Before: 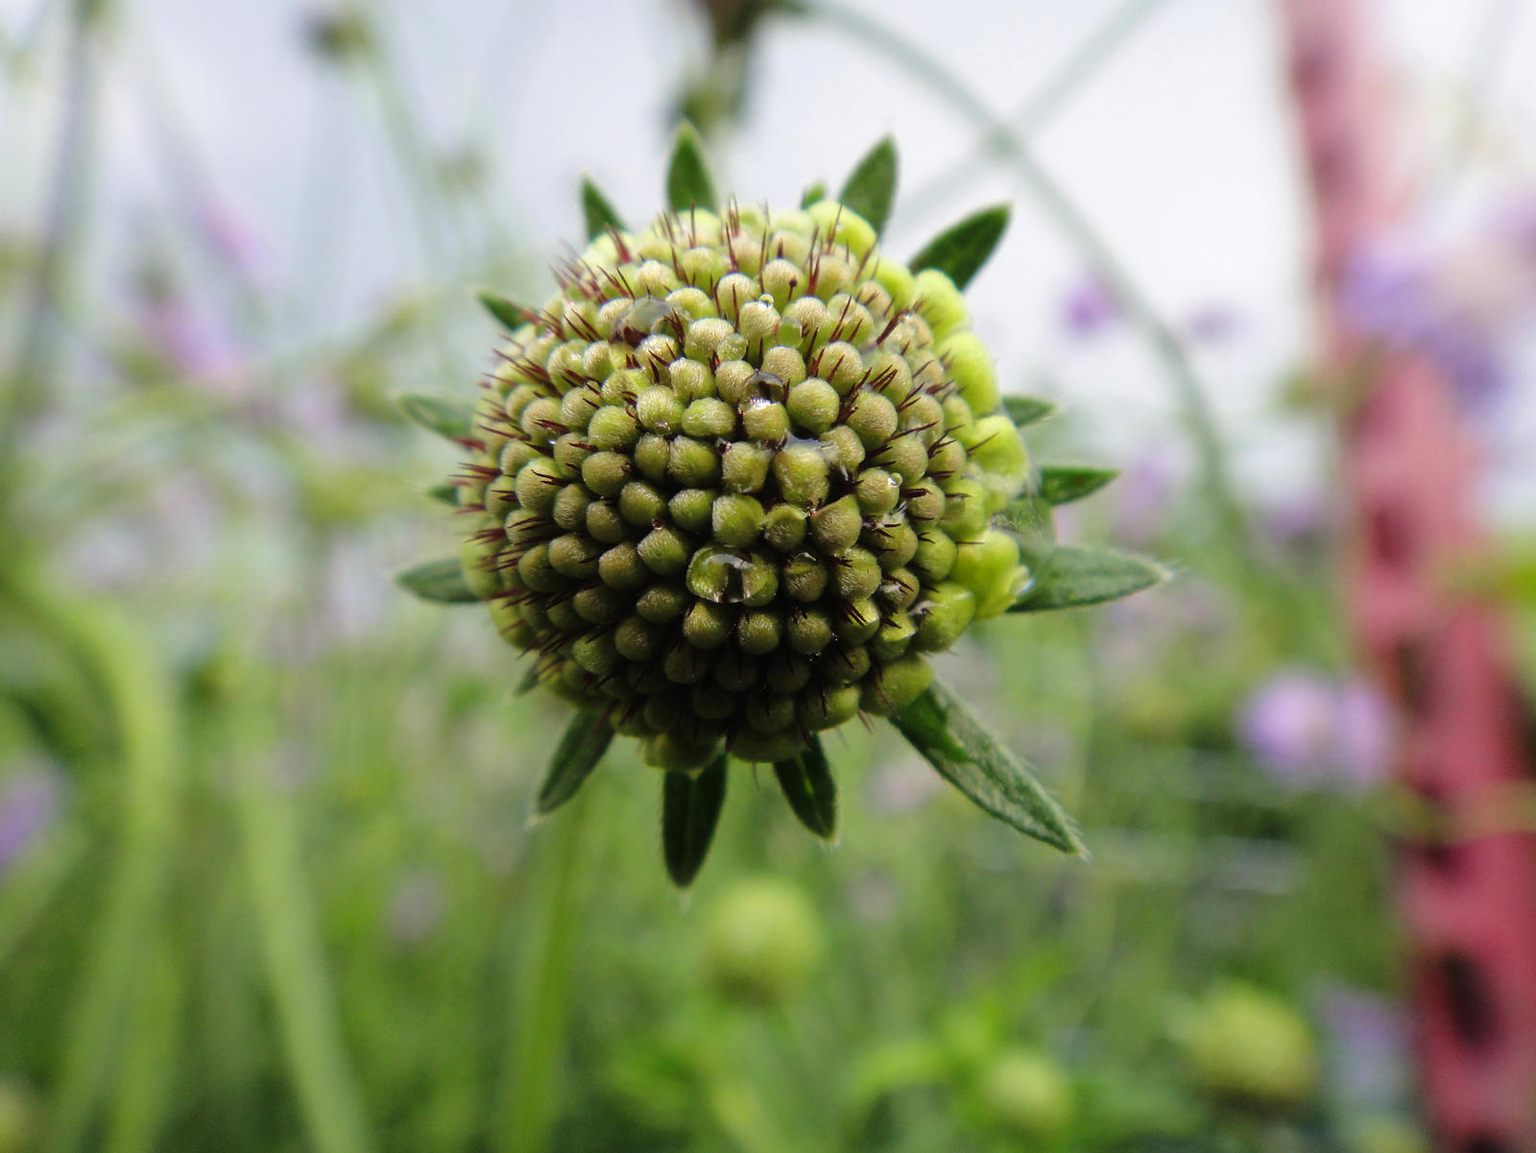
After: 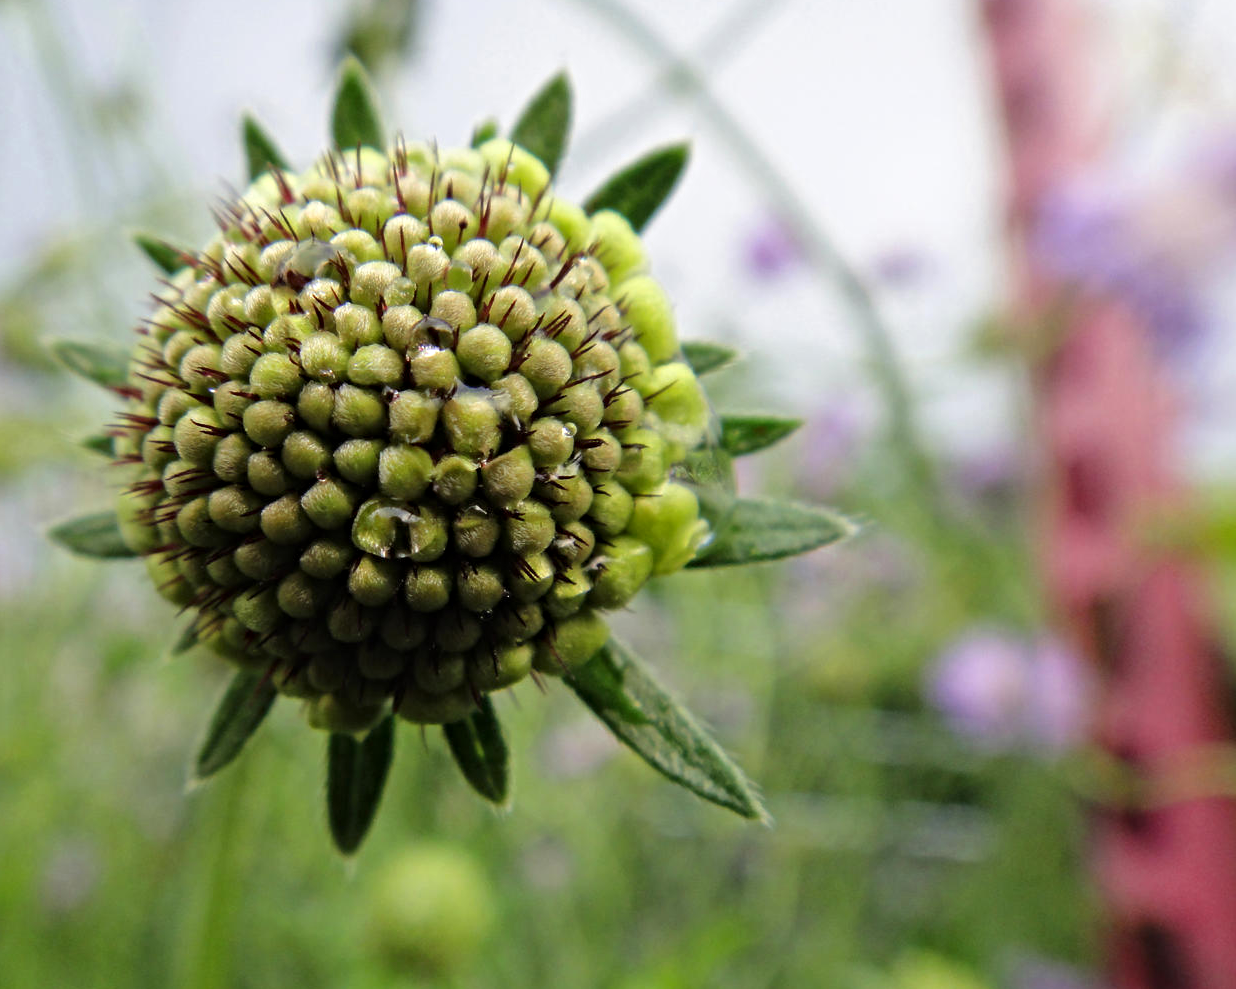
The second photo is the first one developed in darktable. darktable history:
crop: left 22.716%, top 5.904%, bottom 11.684%
contrast equalizer: octaves 7, y [[0.5, 0.5, 0.501, 0.63, 0.504, 0.5], [0.5 ×6], [0.5 ×6], [0 ×6], [0 ×6]]
